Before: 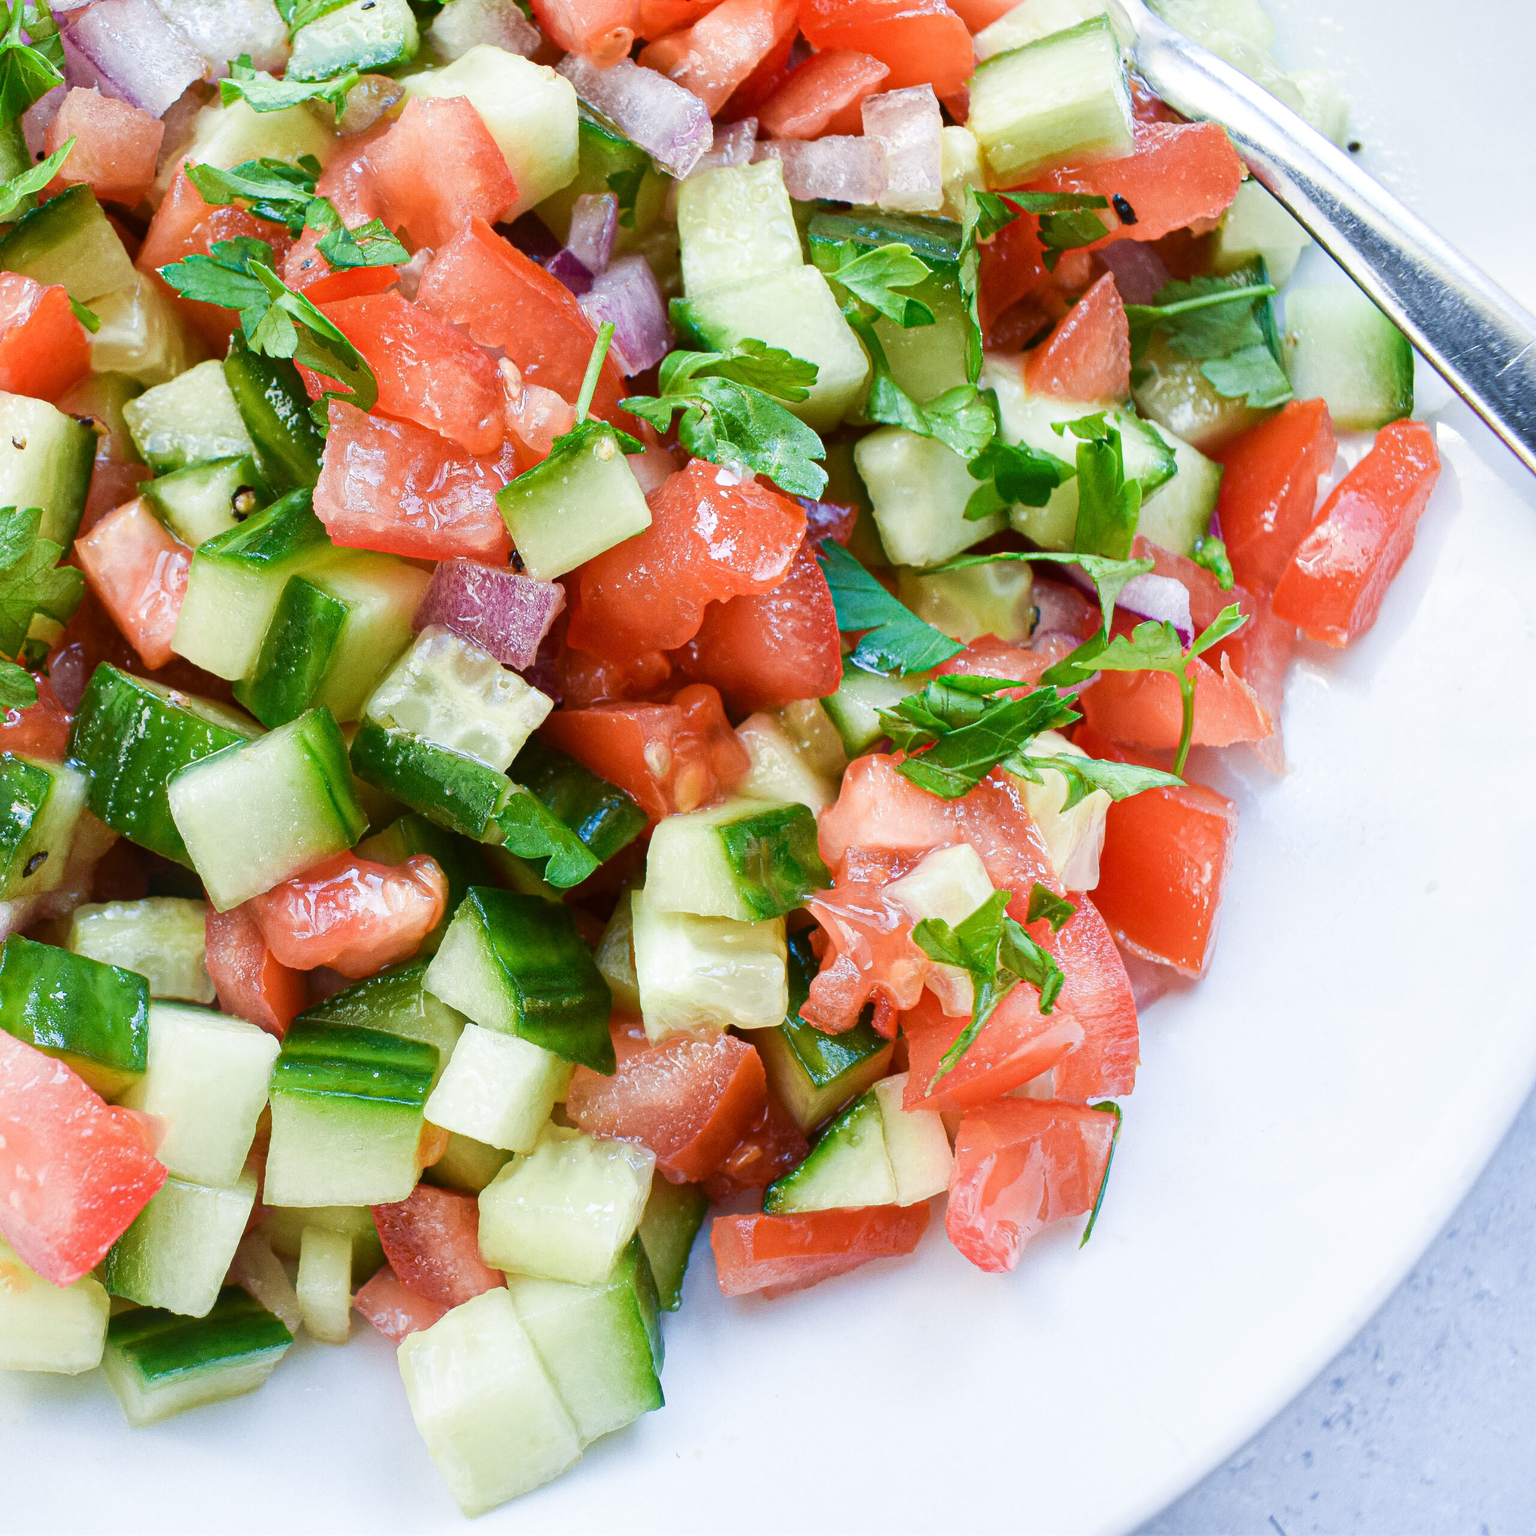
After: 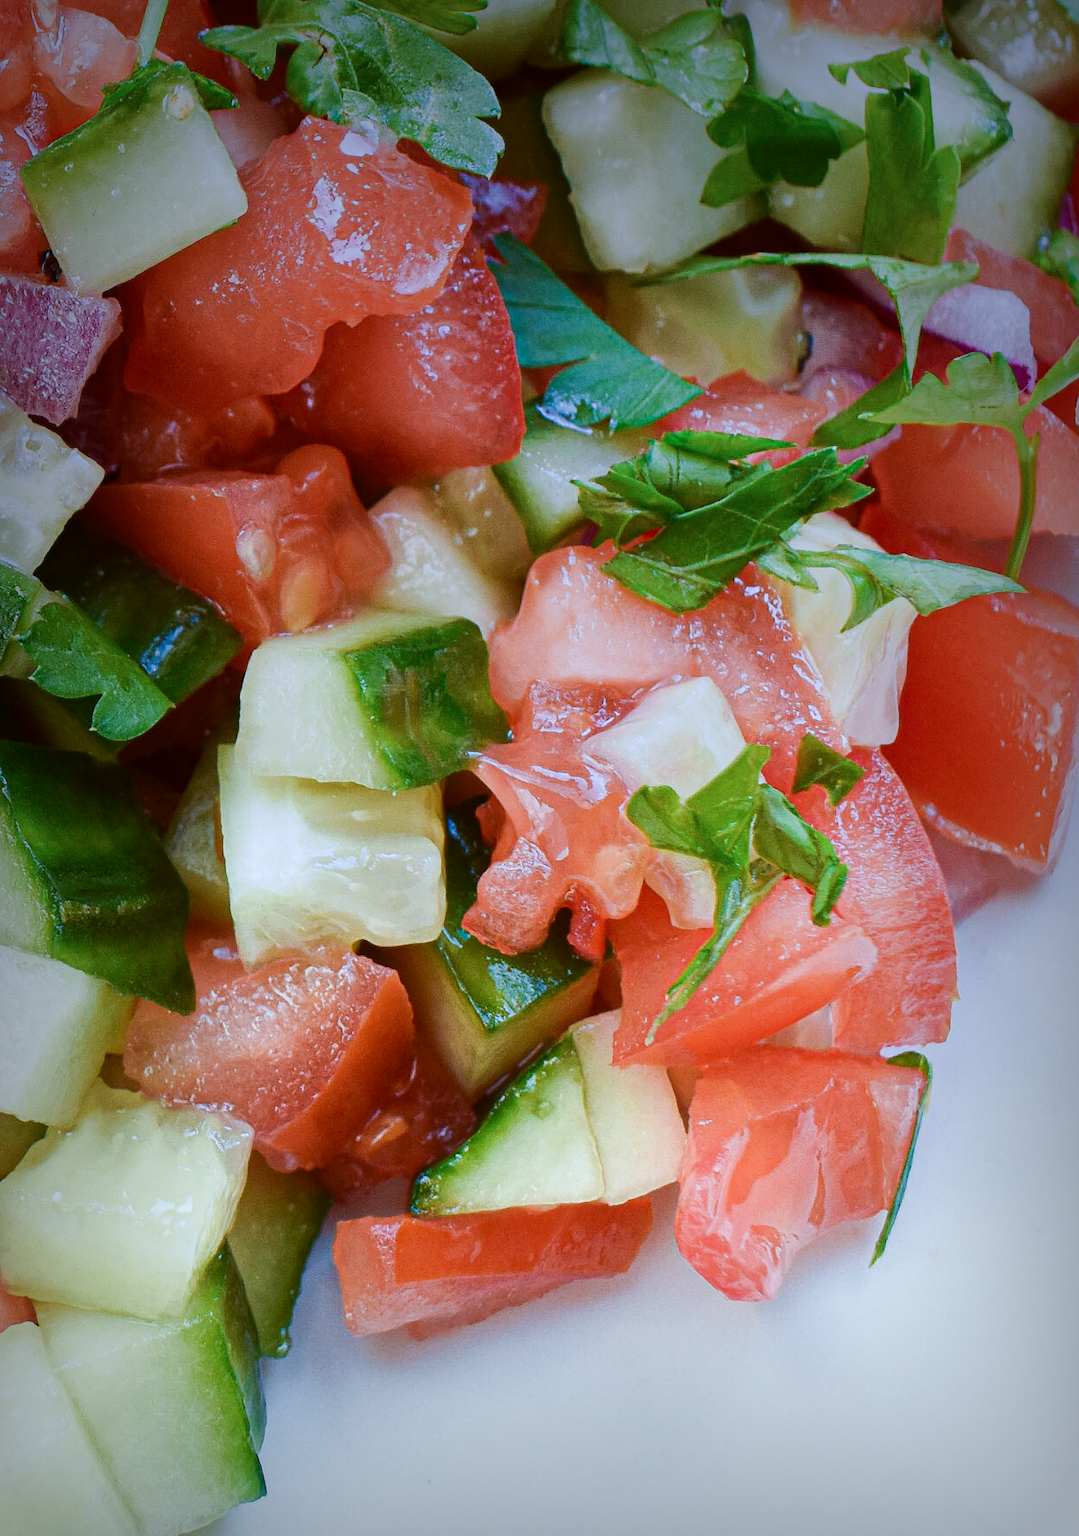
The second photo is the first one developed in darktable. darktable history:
color correction: highlights a* -3.28, highlights b* -6.24, shadows a* 3.1, shadows b* 5.19
crop: left 31.379%, top 24.658%, right 20.326%, bottom 6.628%
graduated density: hue 238.83°, saturation 50%
vignetting: fall-off start 53.2%, brightness -0.594, saturation 0, automatic ratio true, width/height ratio 1.313, shape 0.22, unbound false
